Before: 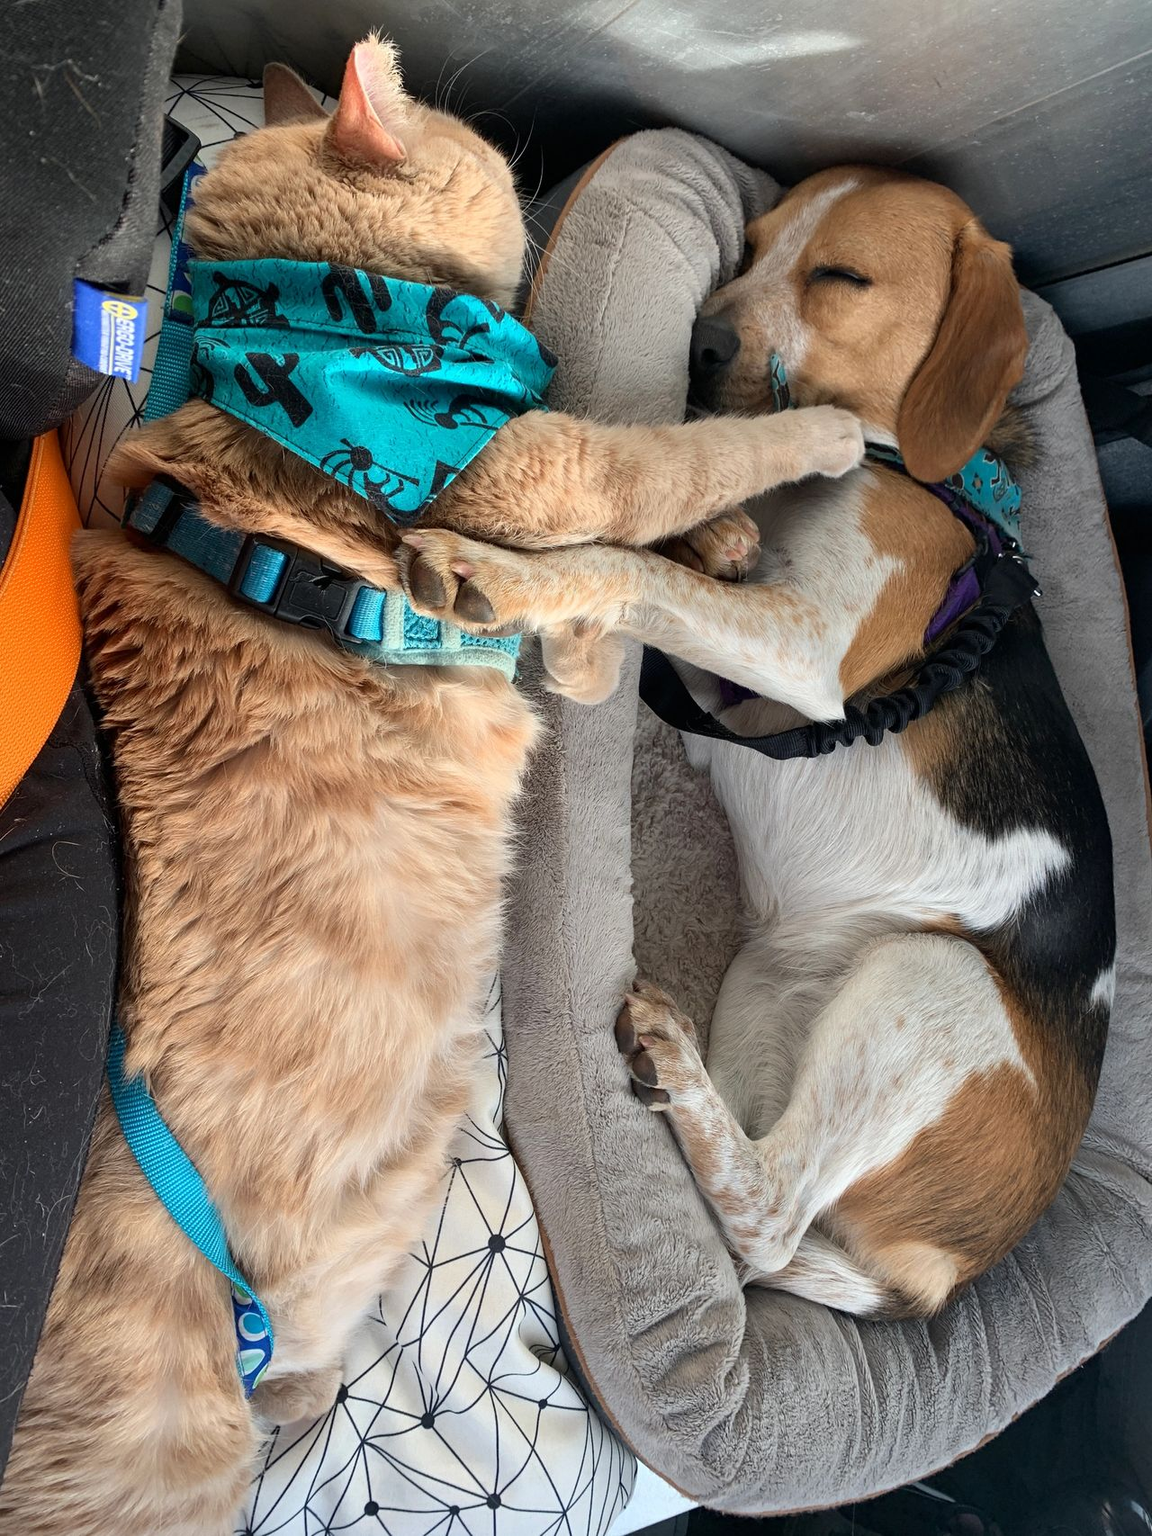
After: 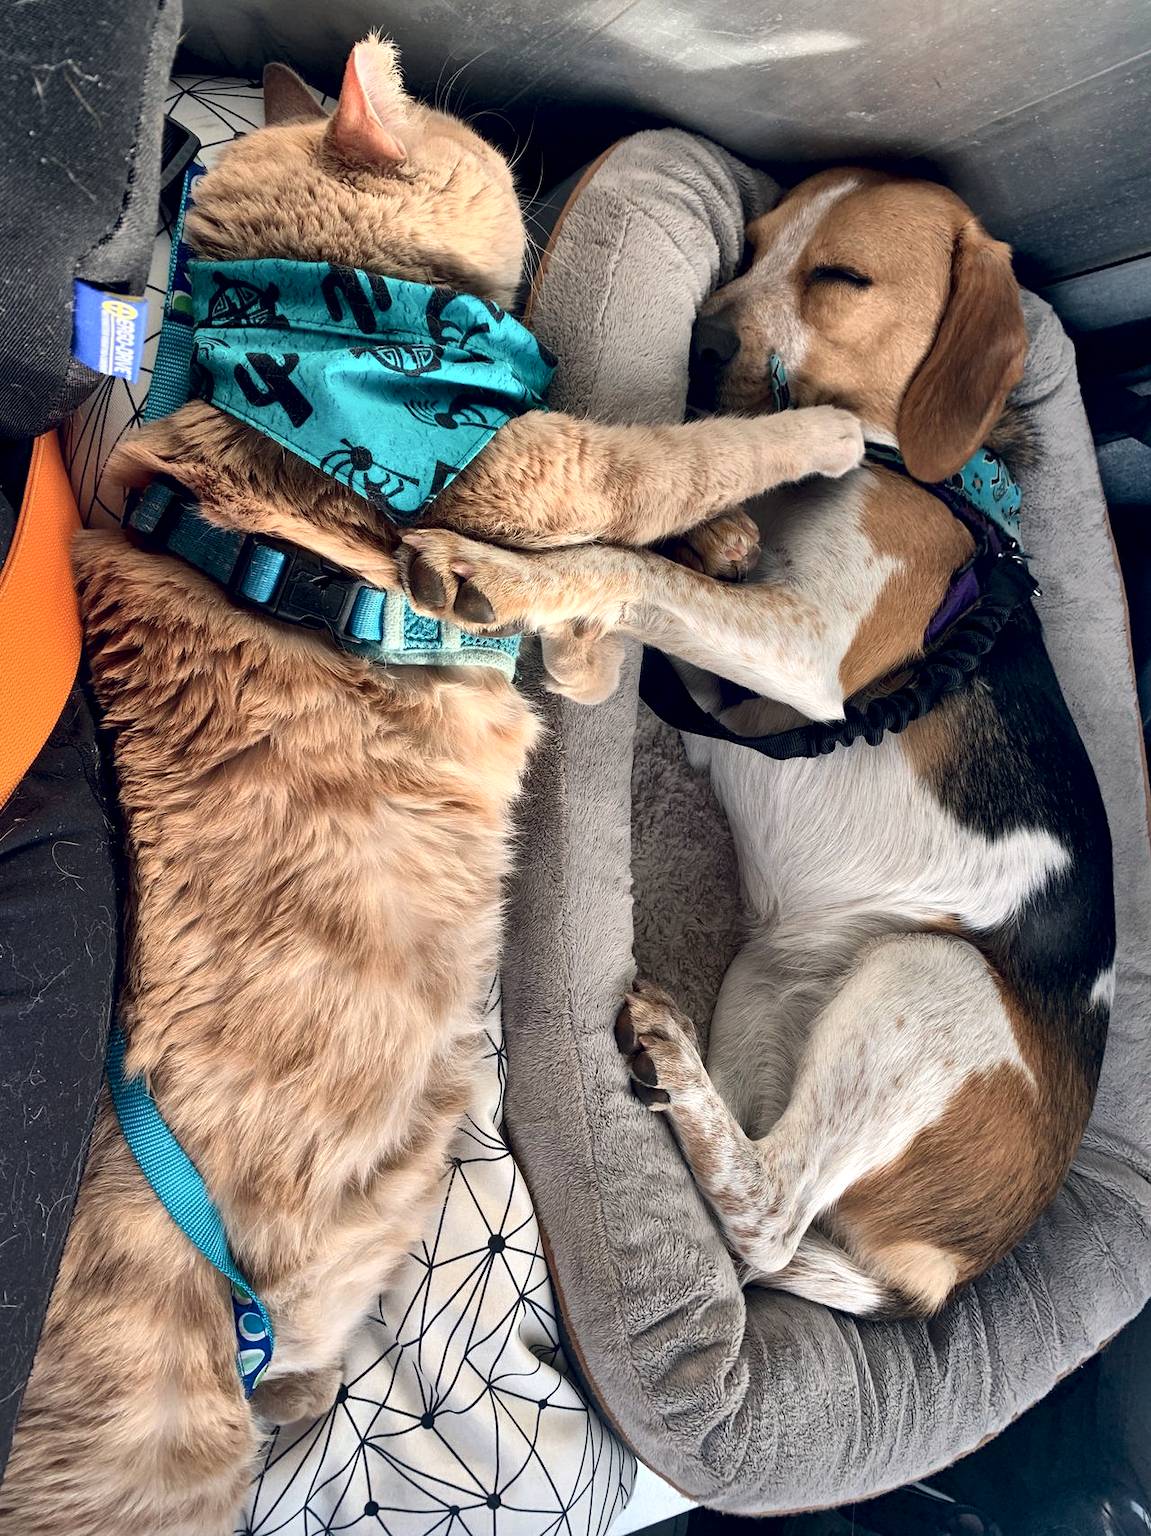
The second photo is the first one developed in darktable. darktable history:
shadows and highlights: shadows 52.42, soften with gaussian
color balance rgb: shadows lift › hue 87.51°, highlights gain › chroma 1.62%, highlights gain › hue 55.1°, global offset › chroma 0.1%, global offset › hue 253.66°, linear chroma grading › global chroma 0.5%
local contrast: mode bilateral grid, contrast 100, coarseness 100, detail 165%, midtone range 0.2
contrast brightness saturation: contrast 0.01, saturation -0.05
